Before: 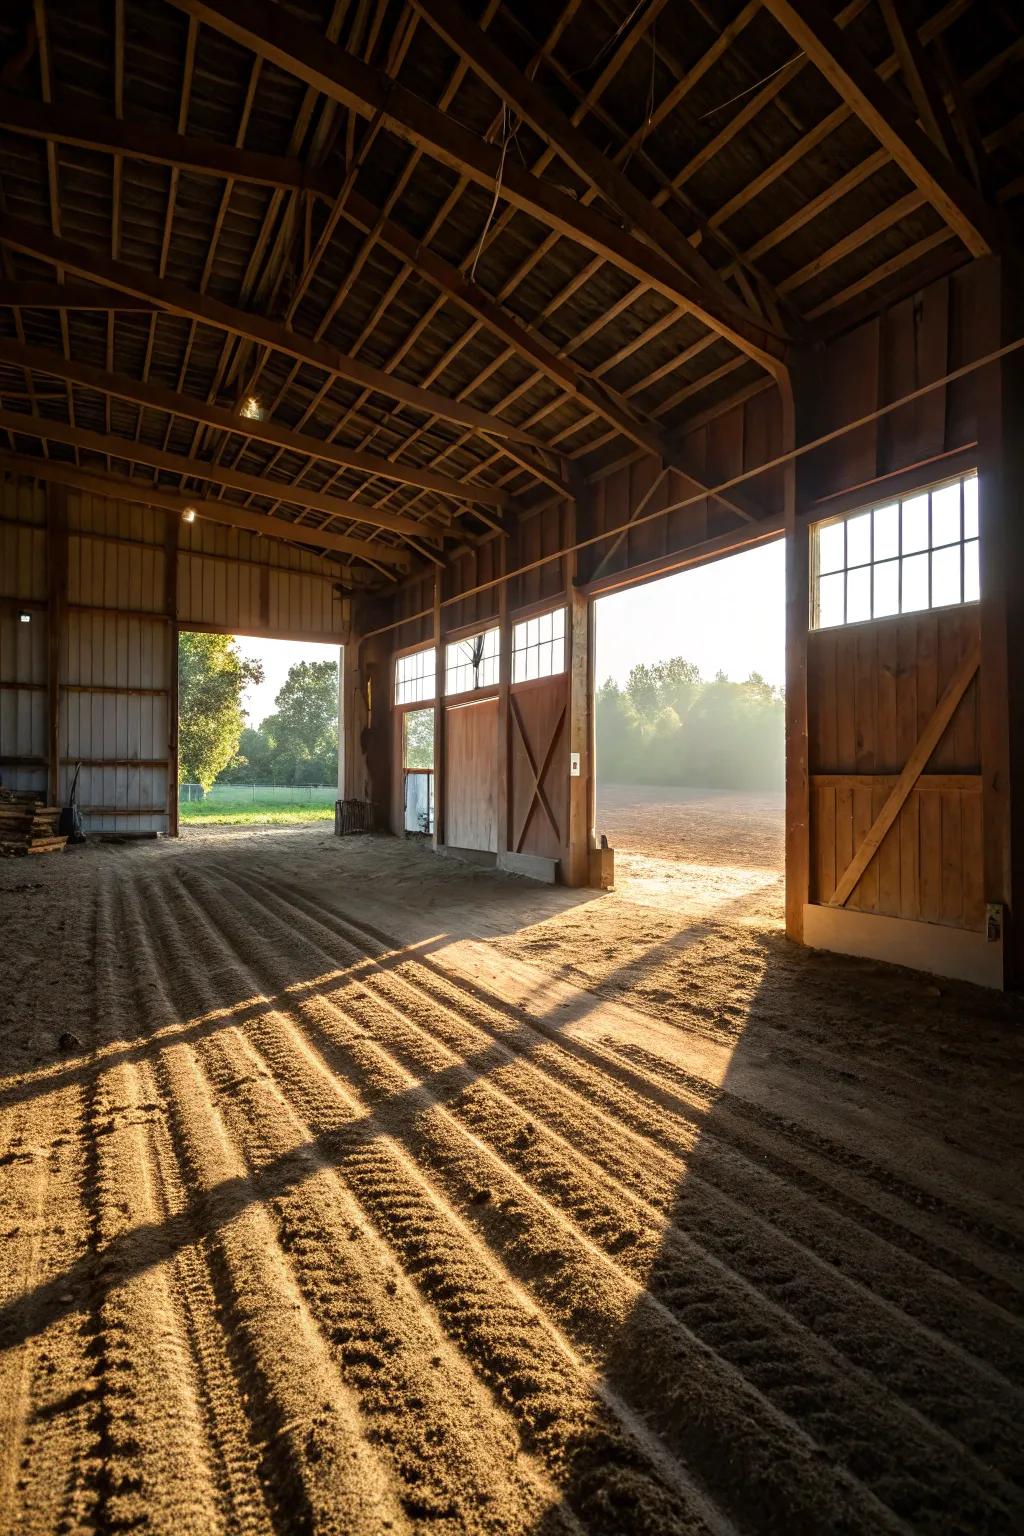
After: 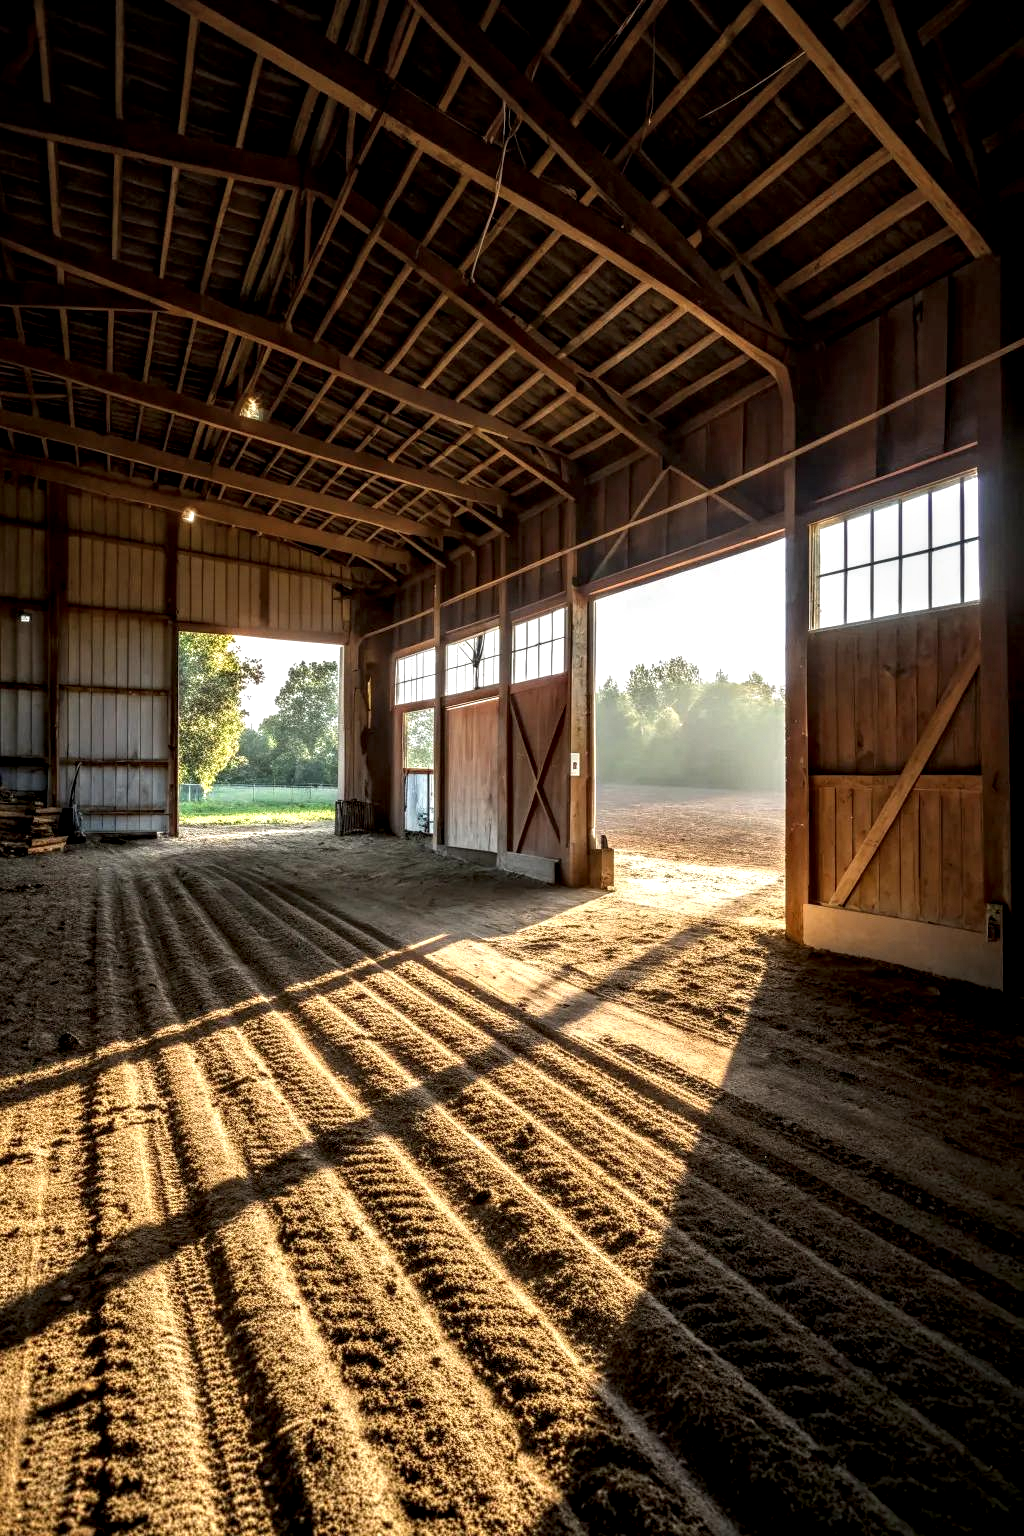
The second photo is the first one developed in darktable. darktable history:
local contrast: highlights 21%, shadows 71%, detail 170%
